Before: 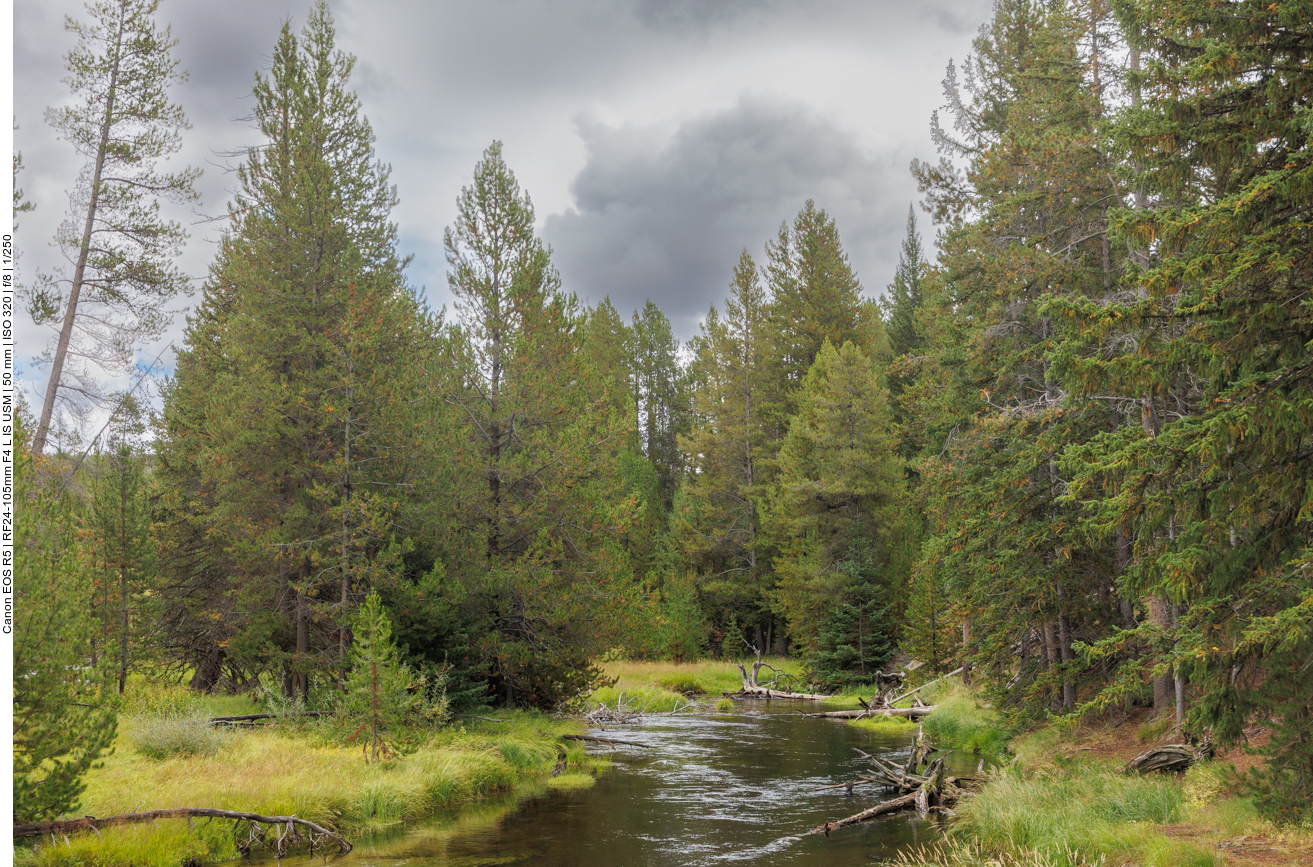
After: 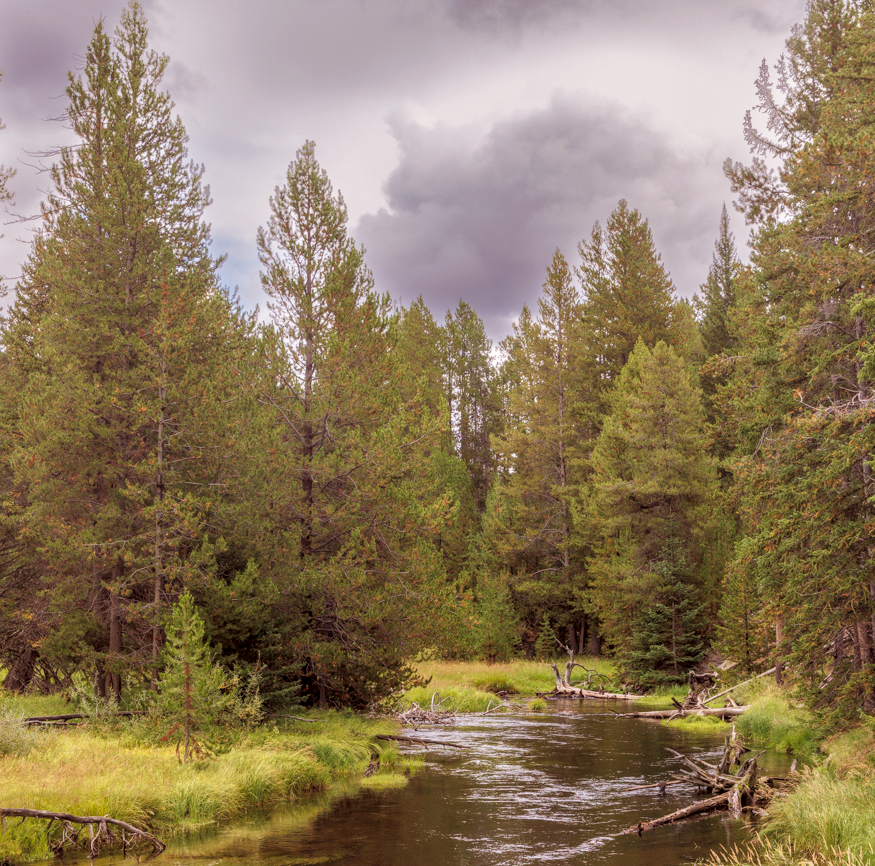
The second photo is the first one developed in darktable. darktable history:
local contrast: on, module defaults
crop and rotate: left 14.292%, right 19.041%
rgb levels: mode RGB, independent channels, levels [[0, 0.474, 1], [0, 0.5, 1], [0, 0.5, 1]]
velvia: on, module defaults
